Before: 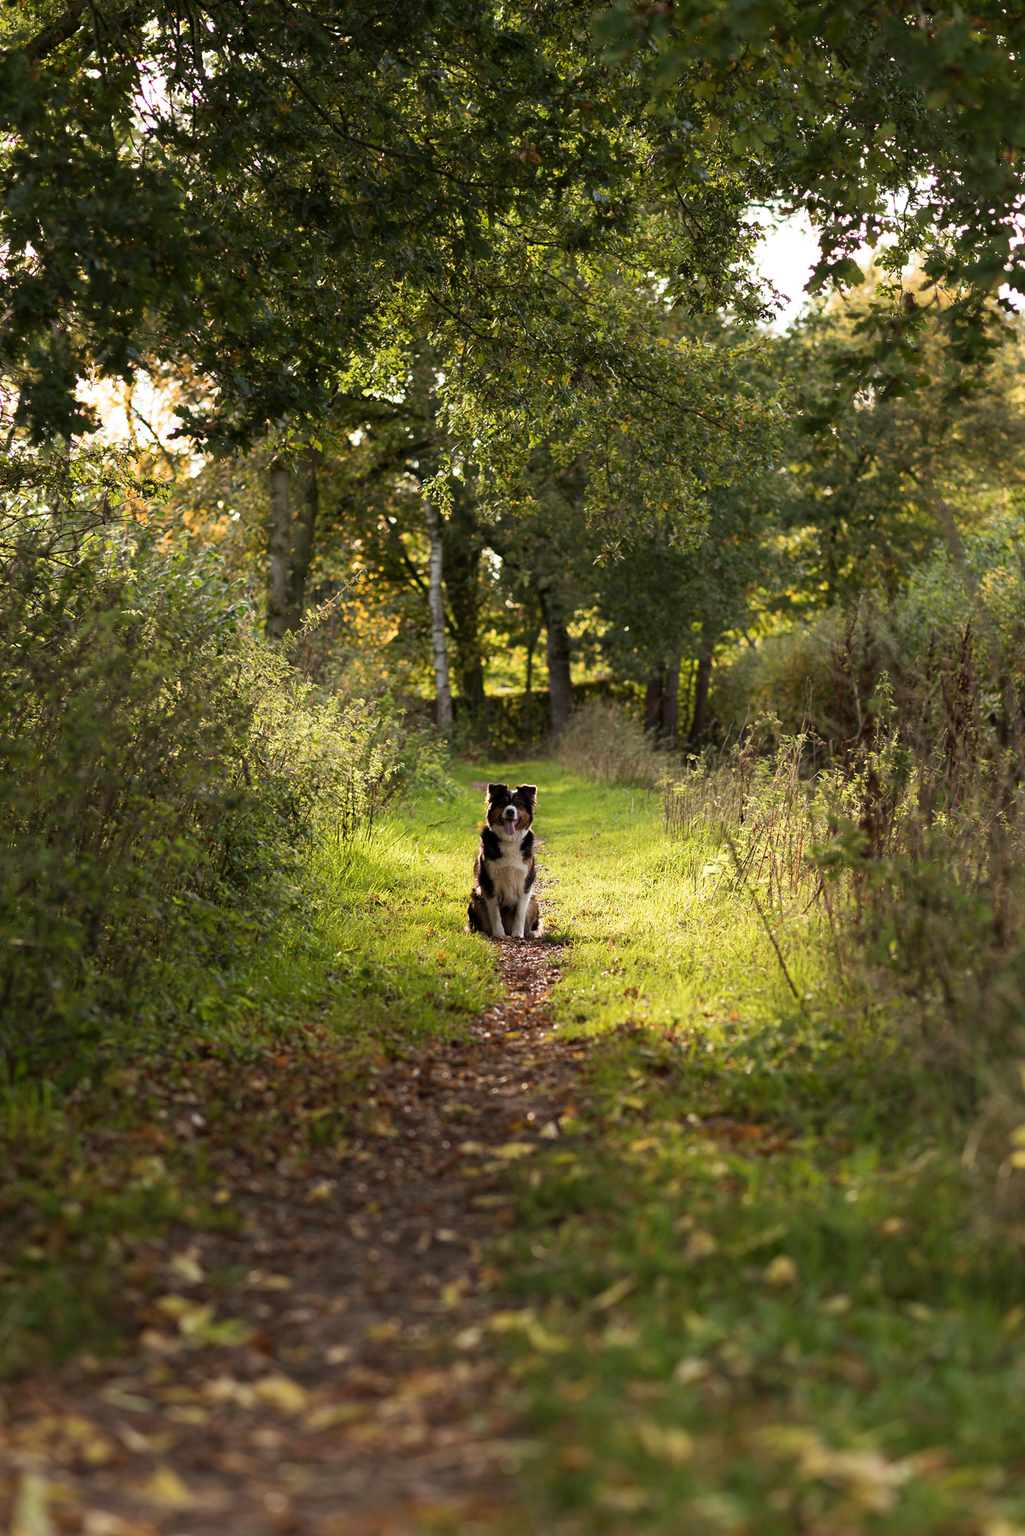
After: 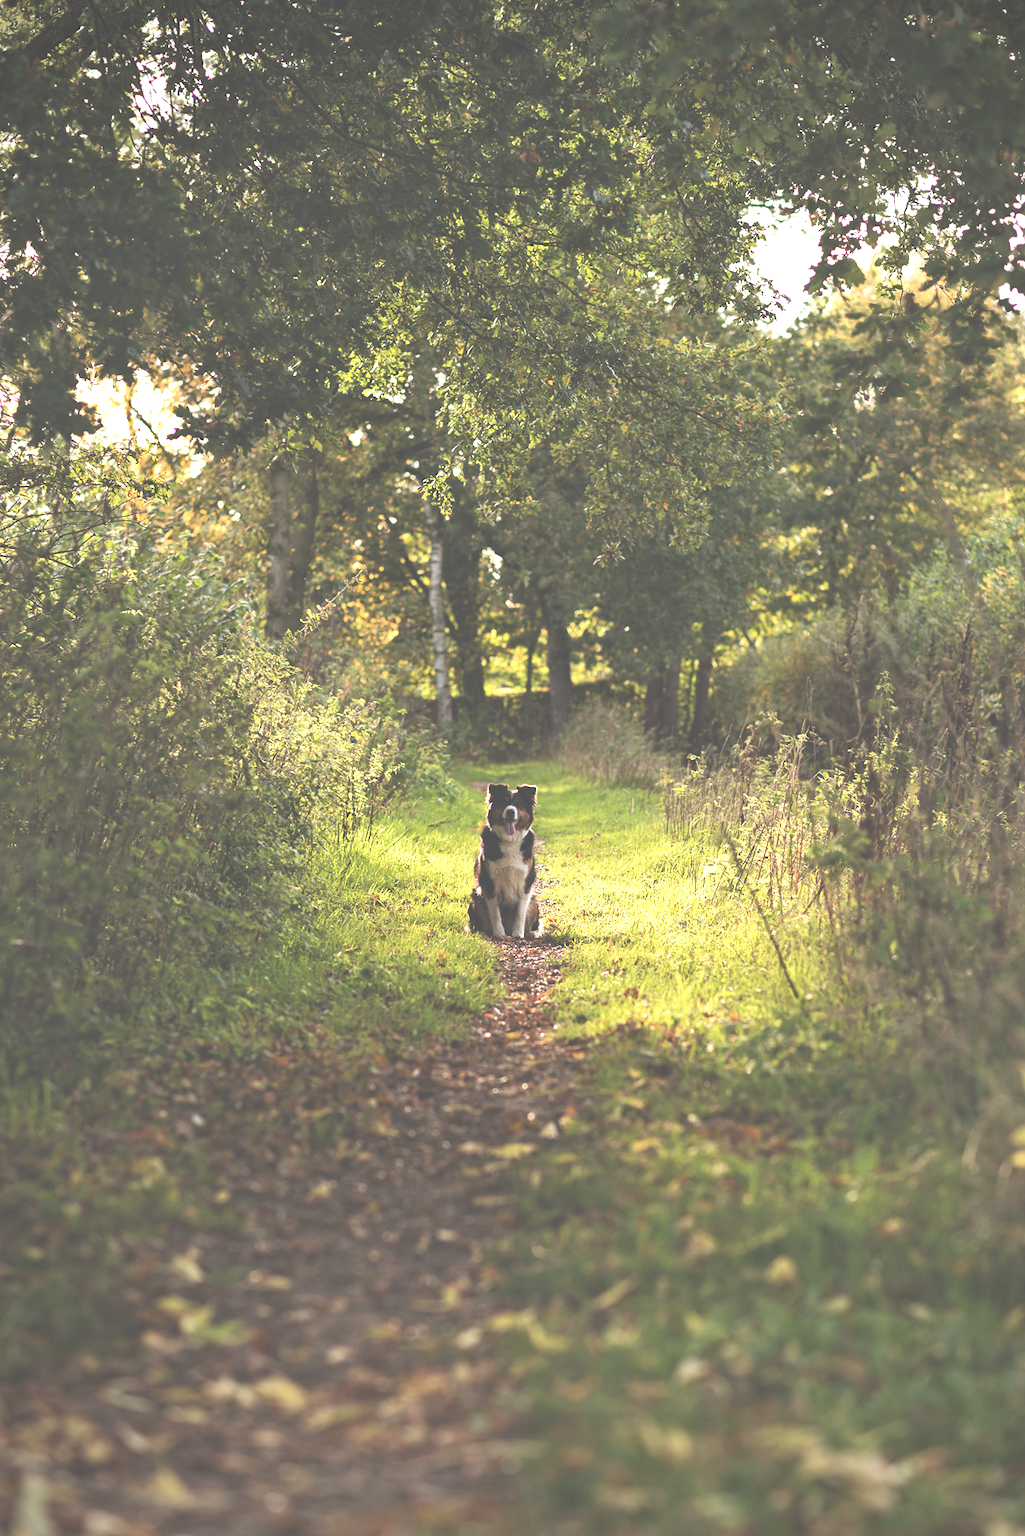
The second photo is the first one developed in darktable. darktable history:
local contrast: mode bilateral grid, contrast 28, coarseness 16, detail 115%, midtone range 0.2
exposure: black level correction -0.073, exposure 0.503 EV, compensate highlight preservation false
vignetting: fall-off radius 60.97%
